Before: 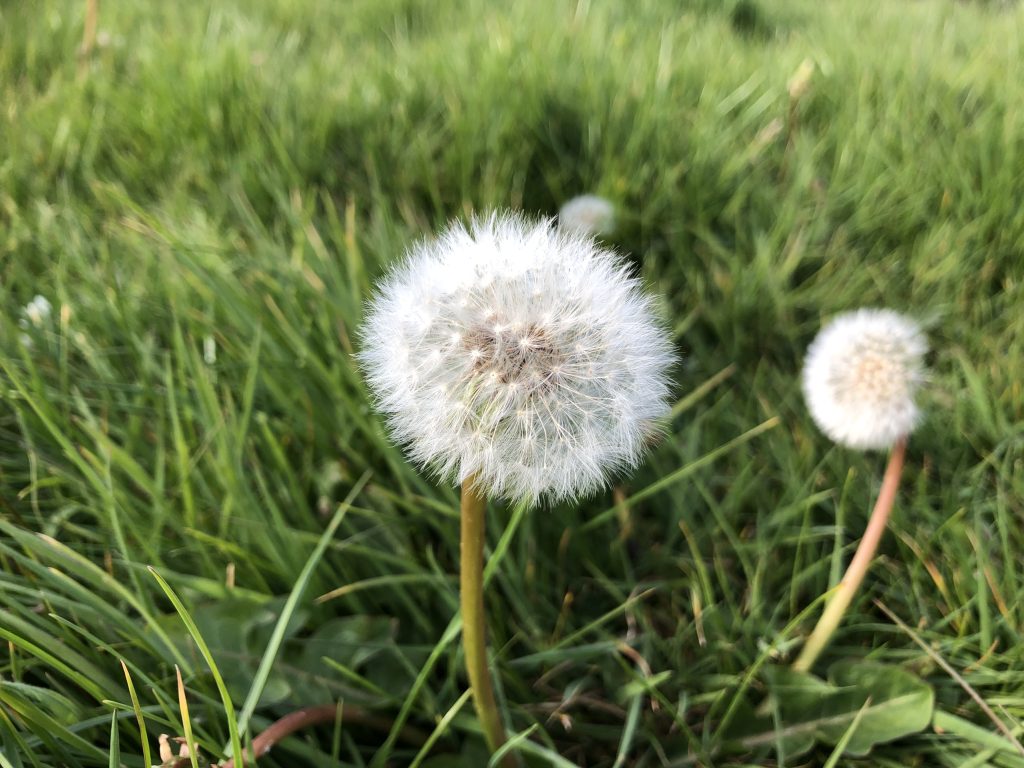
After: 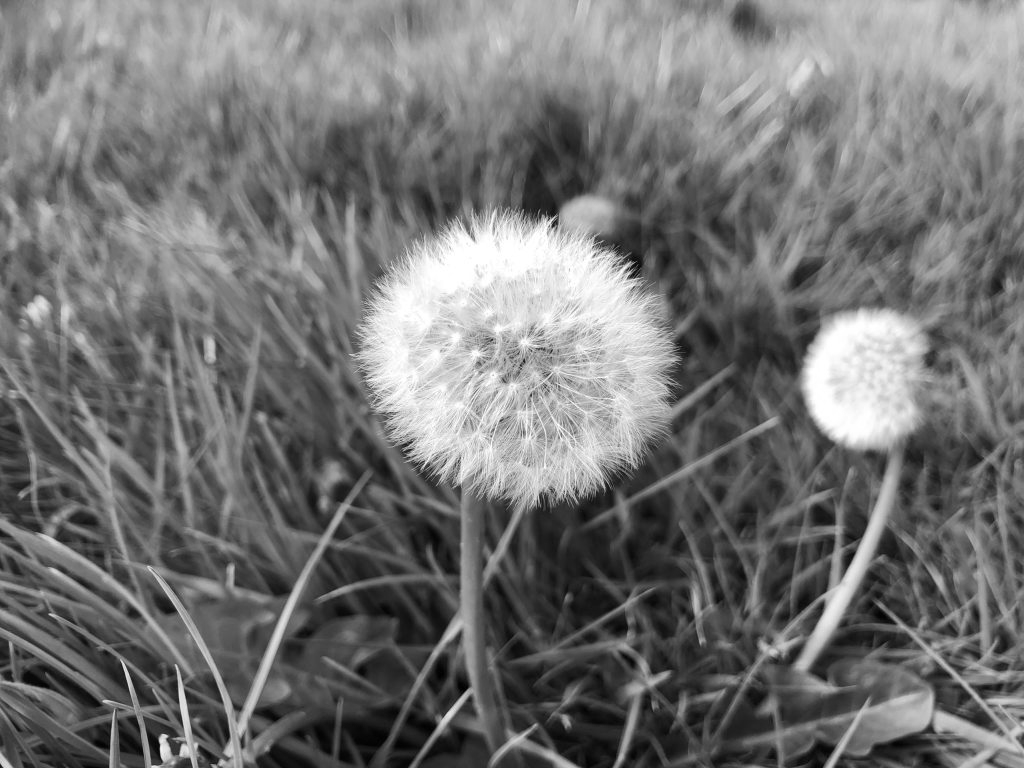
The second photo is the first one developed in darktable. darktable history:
monochrome: on, module defaults
contrast brightness saturation: saturation -0.05
